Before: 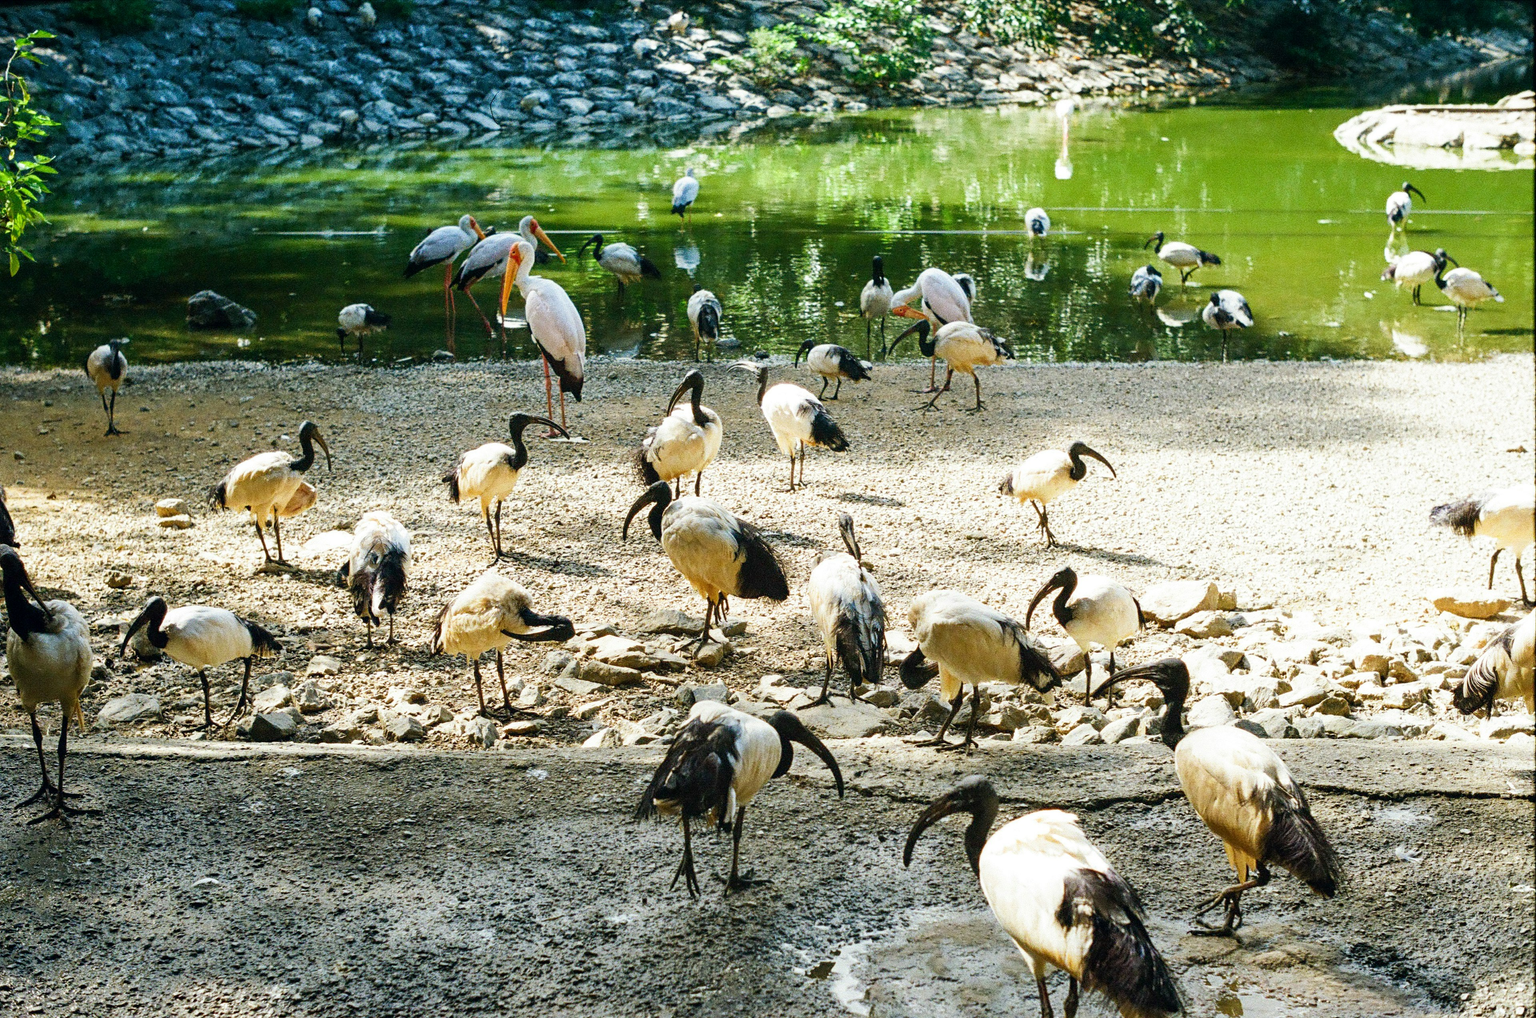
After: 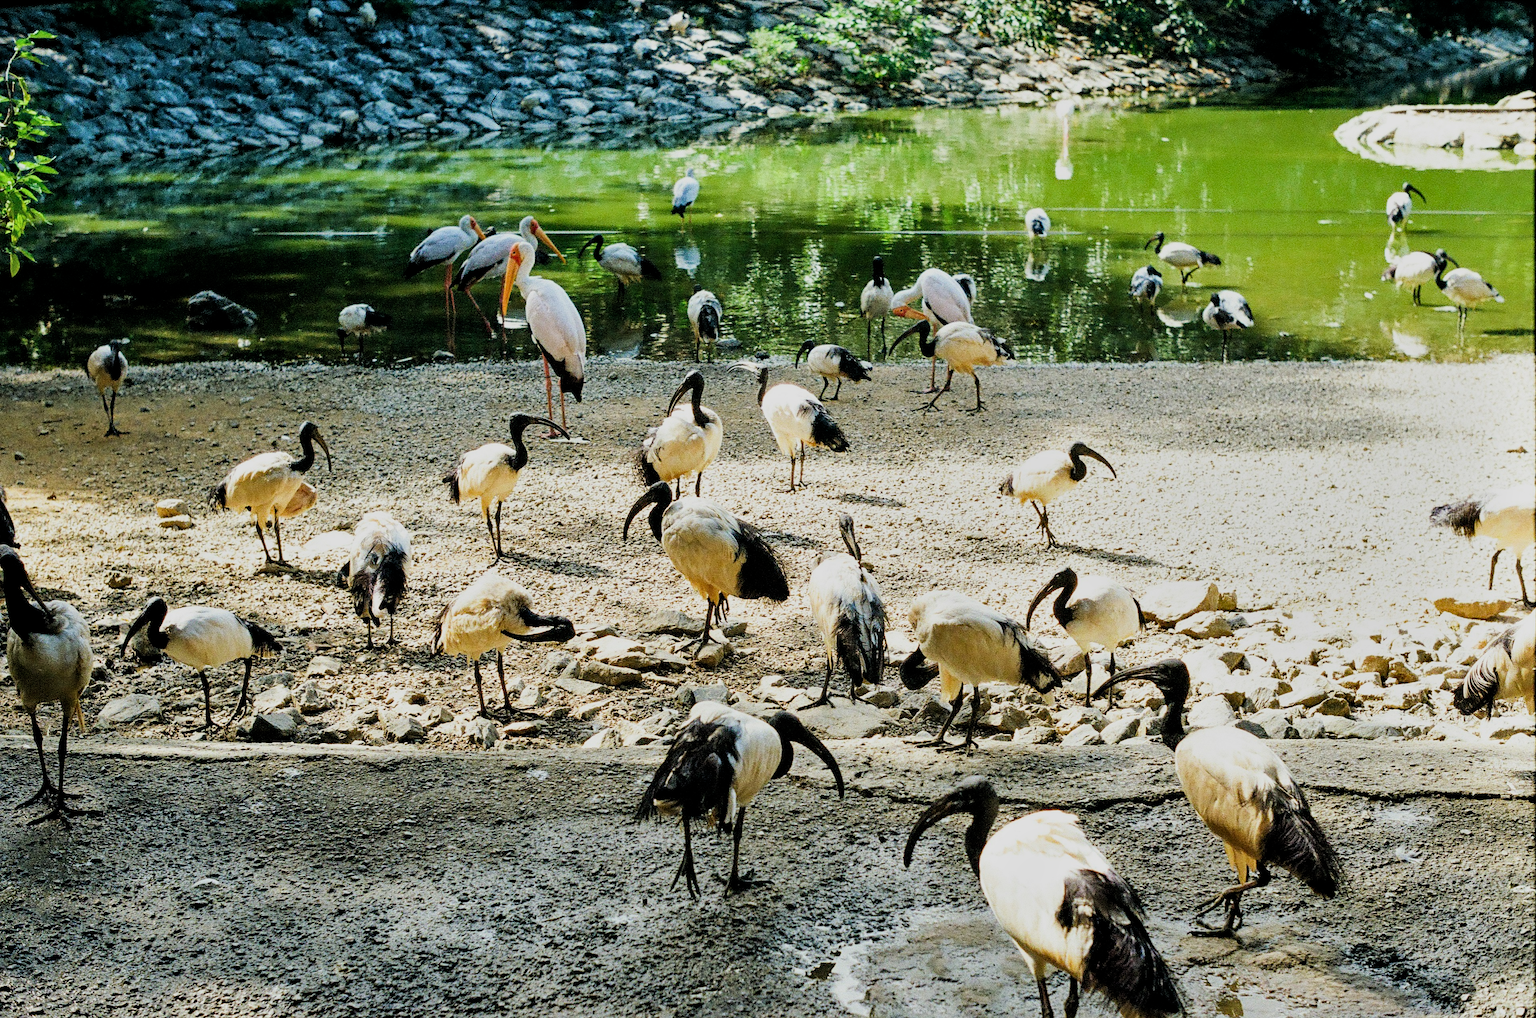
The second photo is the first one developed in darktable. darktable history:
shadows and highlights: shadows 25.21, highlights -47.94, soften with gaussian
filmic rgb: black relative exposure -7.77 EV, white relative exposure 4.38 EV, target black luminance 0%, hardness 3.76, latitude 50.58%, contrast 1.065, highlights saturation mix 9.96%, shadows ↔ highlights balance -0.229%
sharpen: radius 1.441, amount 0.402, threshold 1.636
